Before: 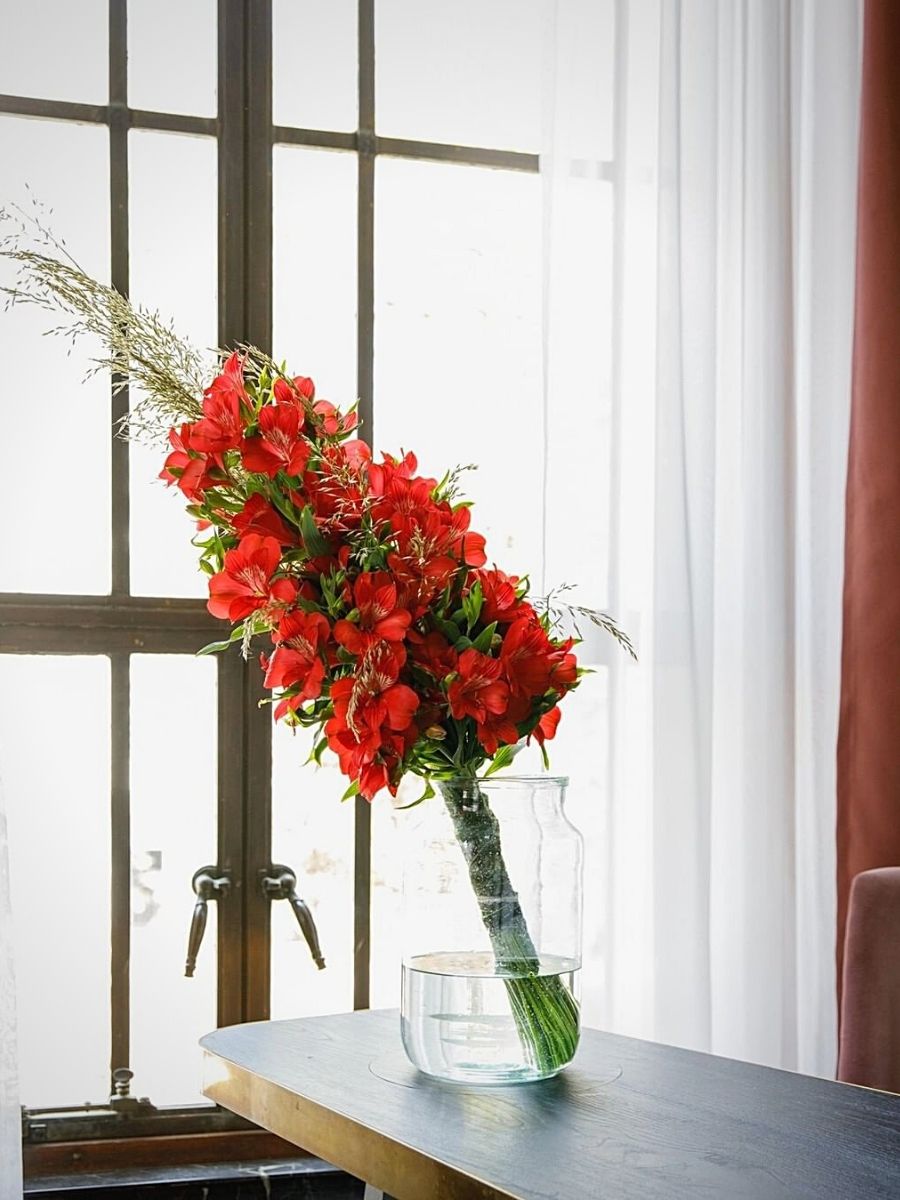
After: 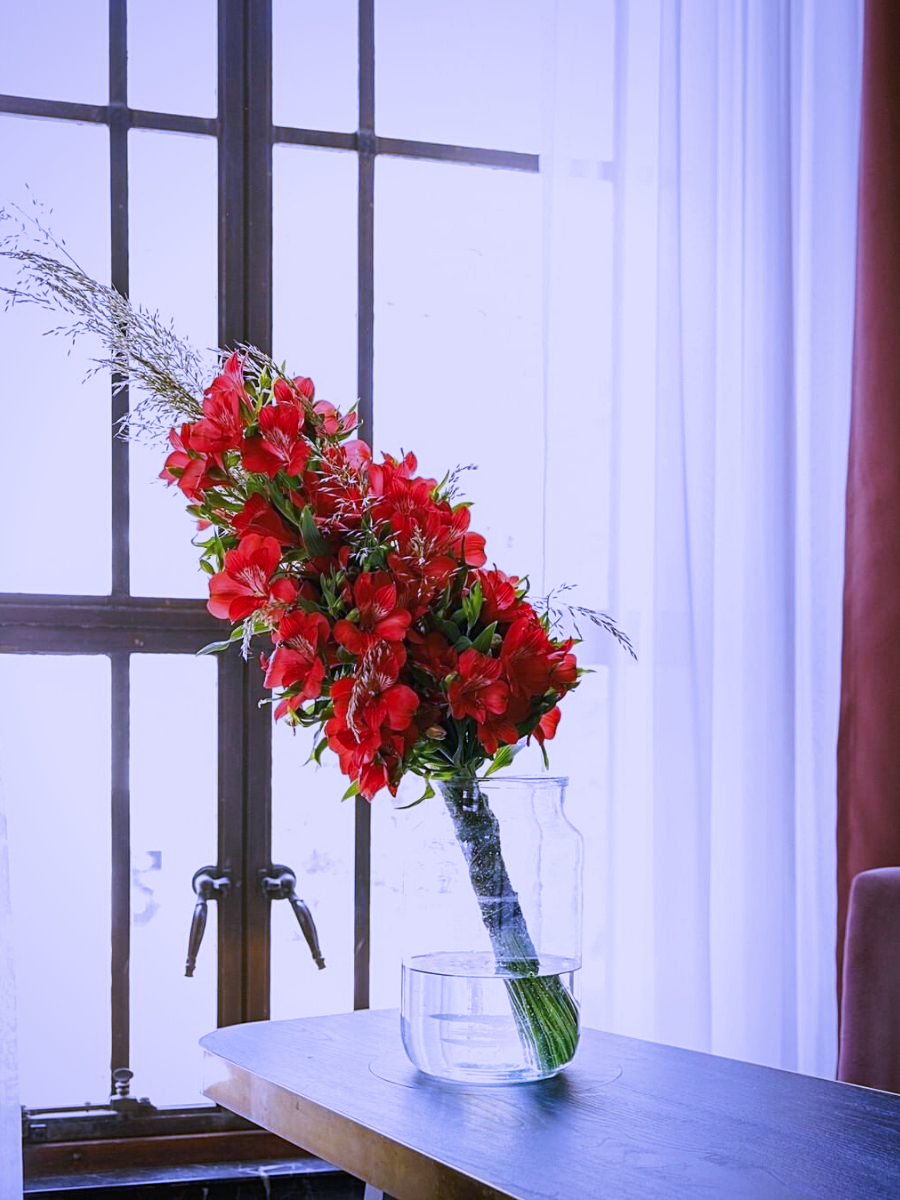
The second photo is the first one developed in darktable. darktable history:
tone curve: curves: ch0 [(0, 0) (0.003, 0.002) (0.011, 0.009) (0.025, 0.021) (0.044, 0.037) (0.069, 0.058) (0.1, 0.084) (0.136, 0.114) (0.177, 0.149) (0.224, 0.188) (0.277, 0.232) (0.335, 0.281) (0.399, 0.341) (0.468, 0.416) (0.543, 0.496) (0.623, 0.574) (0.709, 0.659) (0.801, 0.754) (0.898, 0.876) (1, 1)], preserve colors none
white balance: red 0.98, blue 1.61
sigmoid: contrast 1.22, skew 0.65
